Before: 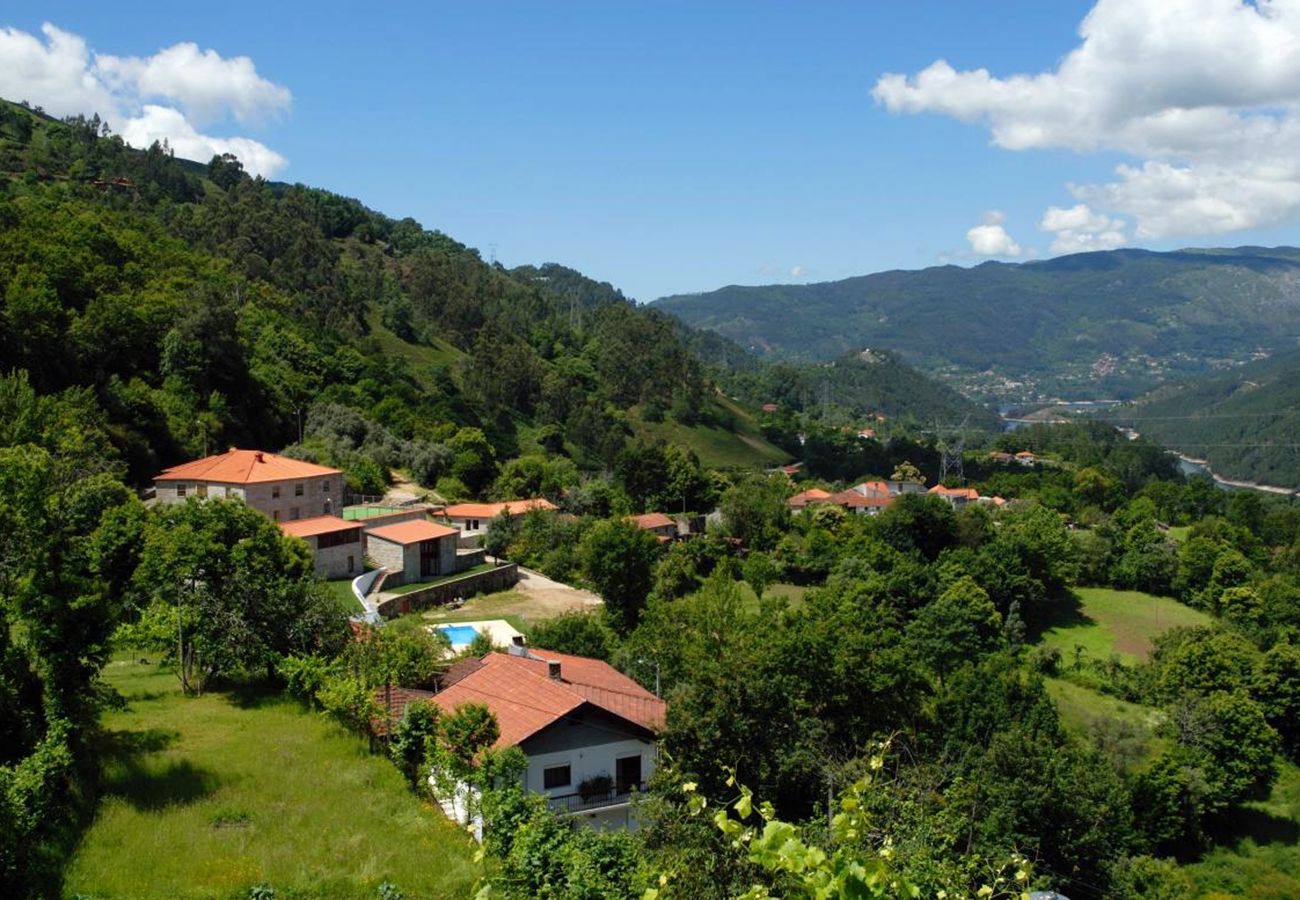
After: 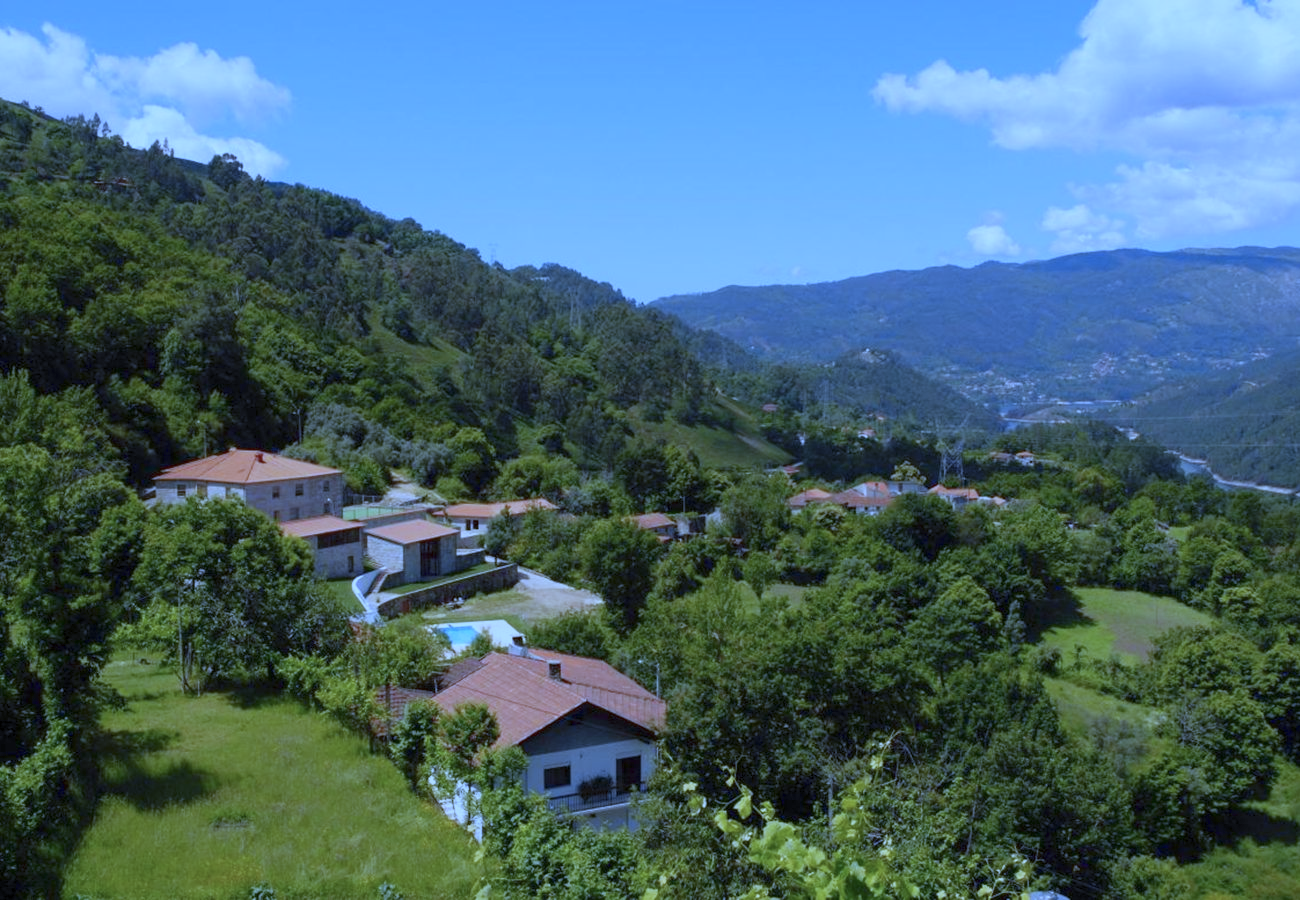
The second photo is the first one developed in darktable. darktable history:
color balance rgb: perceptual saturation grading › global saturation -27.94%, hue shift -2.27°, contrast -21.26%
contrast brightness saturation: contrast 0.04, saturation 0.07
white balance: red 0.766, blue 1.537
